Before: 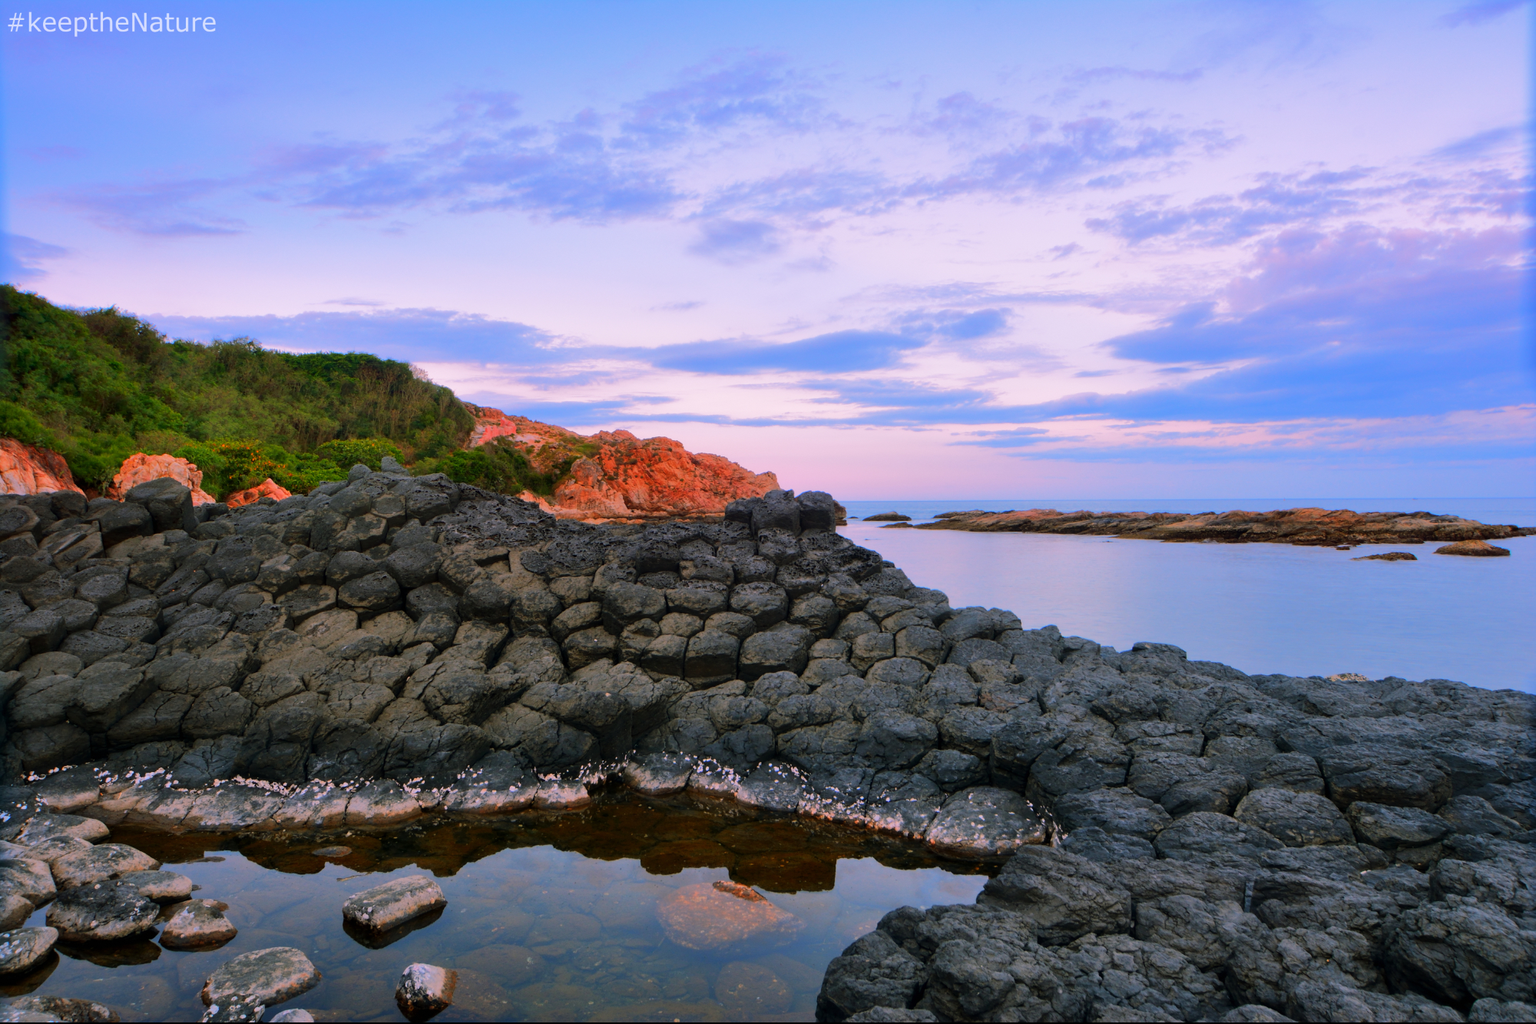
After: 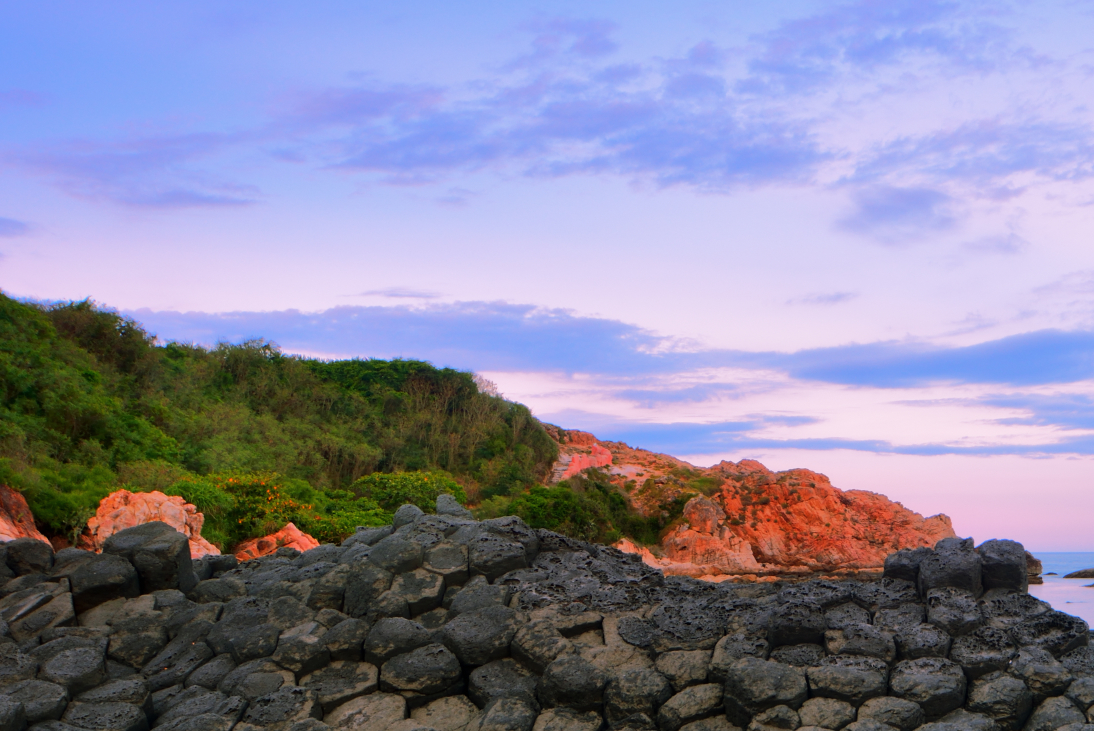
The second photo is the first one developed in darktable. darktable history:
crop and rotate: left 3.047%, top 7.509%, right 42.236%, bottom 37.598%
color correction: saturation 0.98
